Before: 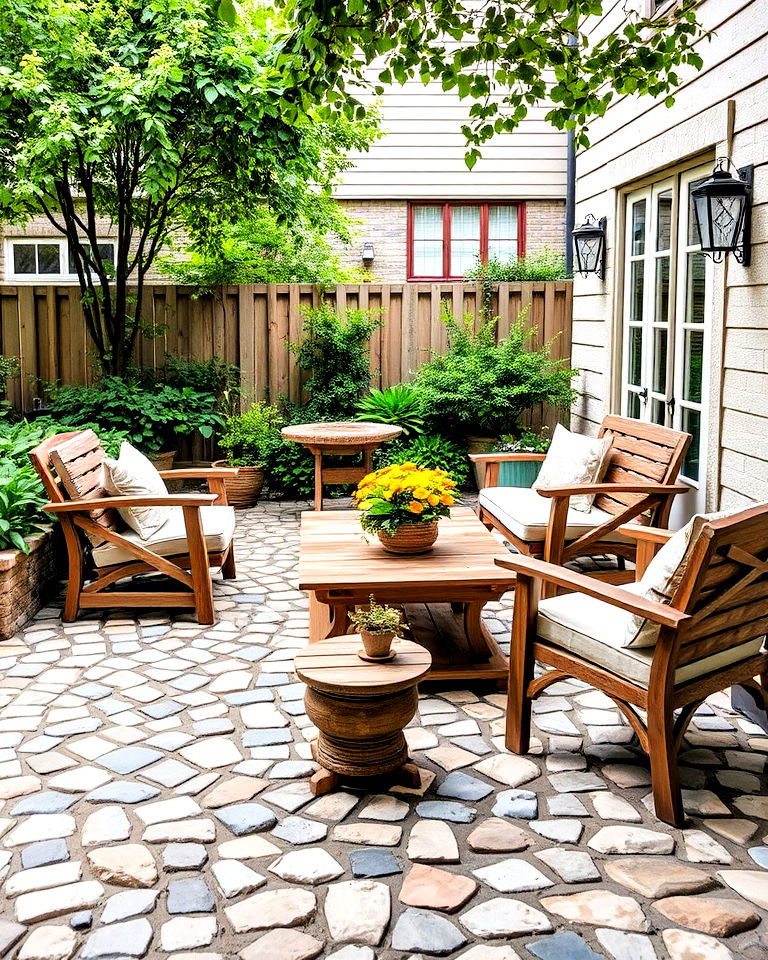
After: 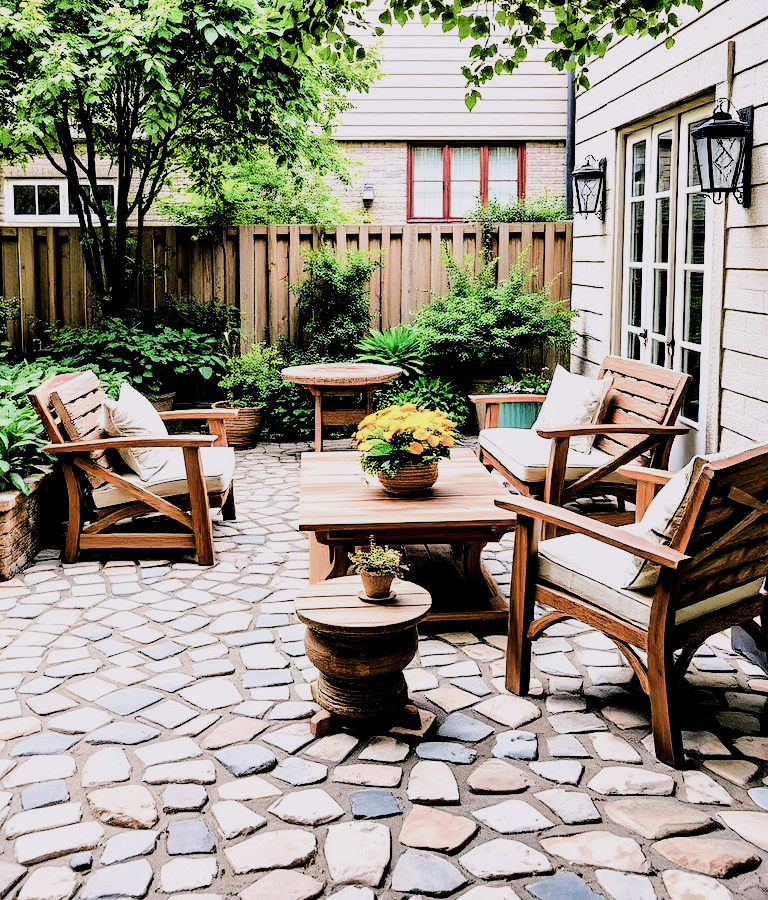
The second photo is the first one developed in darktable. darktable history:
crop and rotate: top 6.25%
color balance rgb: shadows lift › chroma 2%, shadows lift › hue 135.47°, highlights gain › chroma 2%, highlights gain › hue 291.01°, global offset › luminance 0.5%, perceptual saturation grading › global saturation -10.8%, perceptual saturation grading › highlights -26.83%, perceptual saturation grading › shadows 21.25%, perceptual brilliance grading › highlights 17.77%, perceptual brilliance grading › mid-tones 31.71%, perceptual brilliance grading › shadows -31.01%, global vibrance 24.91%
filmic rgb: black relative exposure -4.14 EV, white relative exposure 5.1 EV, hardness 2.11, contrast 1.165
